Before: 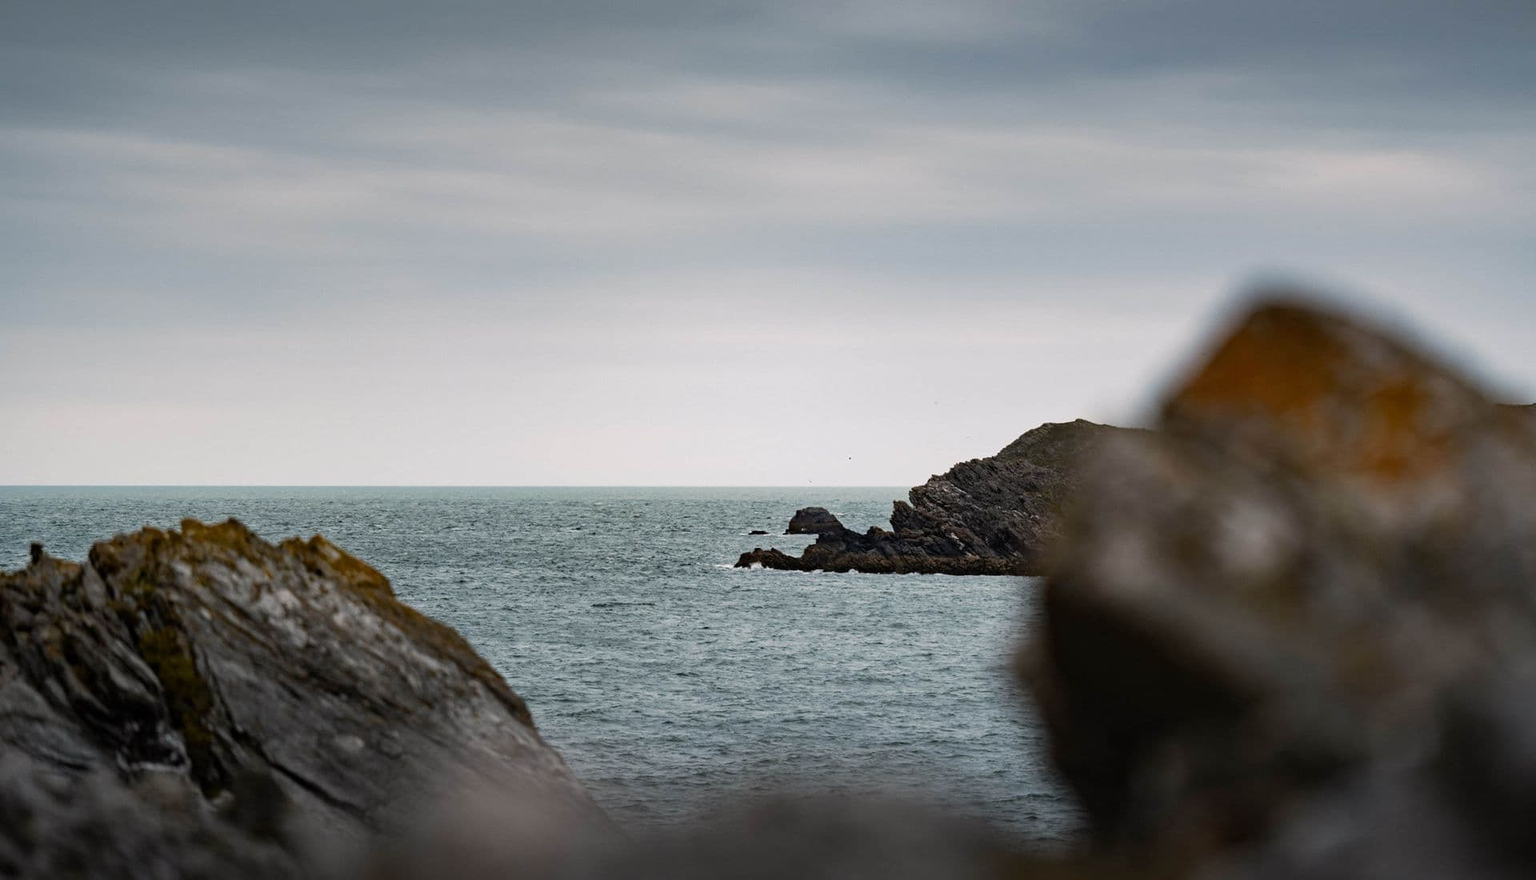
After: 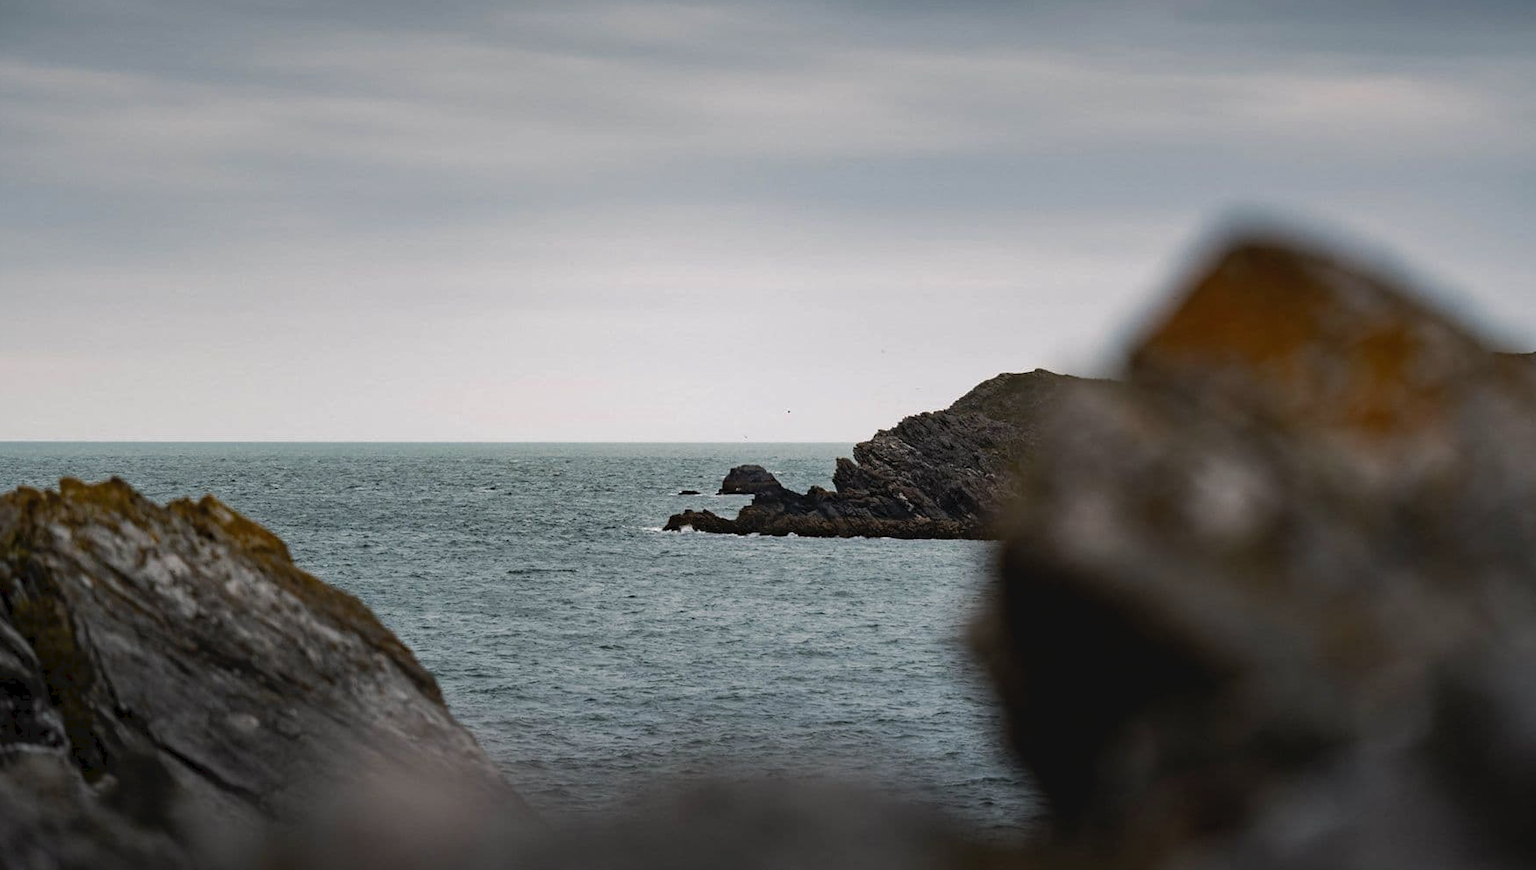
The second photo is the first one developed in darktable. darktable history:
exposure: black level correction 0.001, exposure 0.014 EV, compensate highlight preservation false
color zones: curves: ch0 [(0, 0.444) (0.143, 0.442) (0.286, 0.441) (0.429, 0.441) (0.571, 0.441) (0.714, 0.441) (0.857, 0.442) (1, 0.444)]
tone equalizer: -8 EV -1.84 EV, -7 EV -1.16 EV, -6 EV -1.62 EV, smoothing diameter 25%, edges refinement/feathering 10, preserve details guided filter
tone curve: curves: ch0 [(0, 0) (0.003, 0.051) (0.011, 0.054) (0.025, 0.056) (0.044, 0.07) (0.069, 0.092) (0.1, 0.119) (0.136, 0.149) (0.177, 0.189) (0.224, 0.231) (0.277, 0.278) (0.335, 0.329) (0.399, 0.386) (0.468, 0.454) (0.543, 0.524) (0.623, 0.603) (0.709, 0.687) (0.801, 0.776) (0.898, 0.878) (1, 1)], preserve colors none
crop and rotate: left 8.262%, top 9.226%
levels: mode automatic, gray 50.8%
